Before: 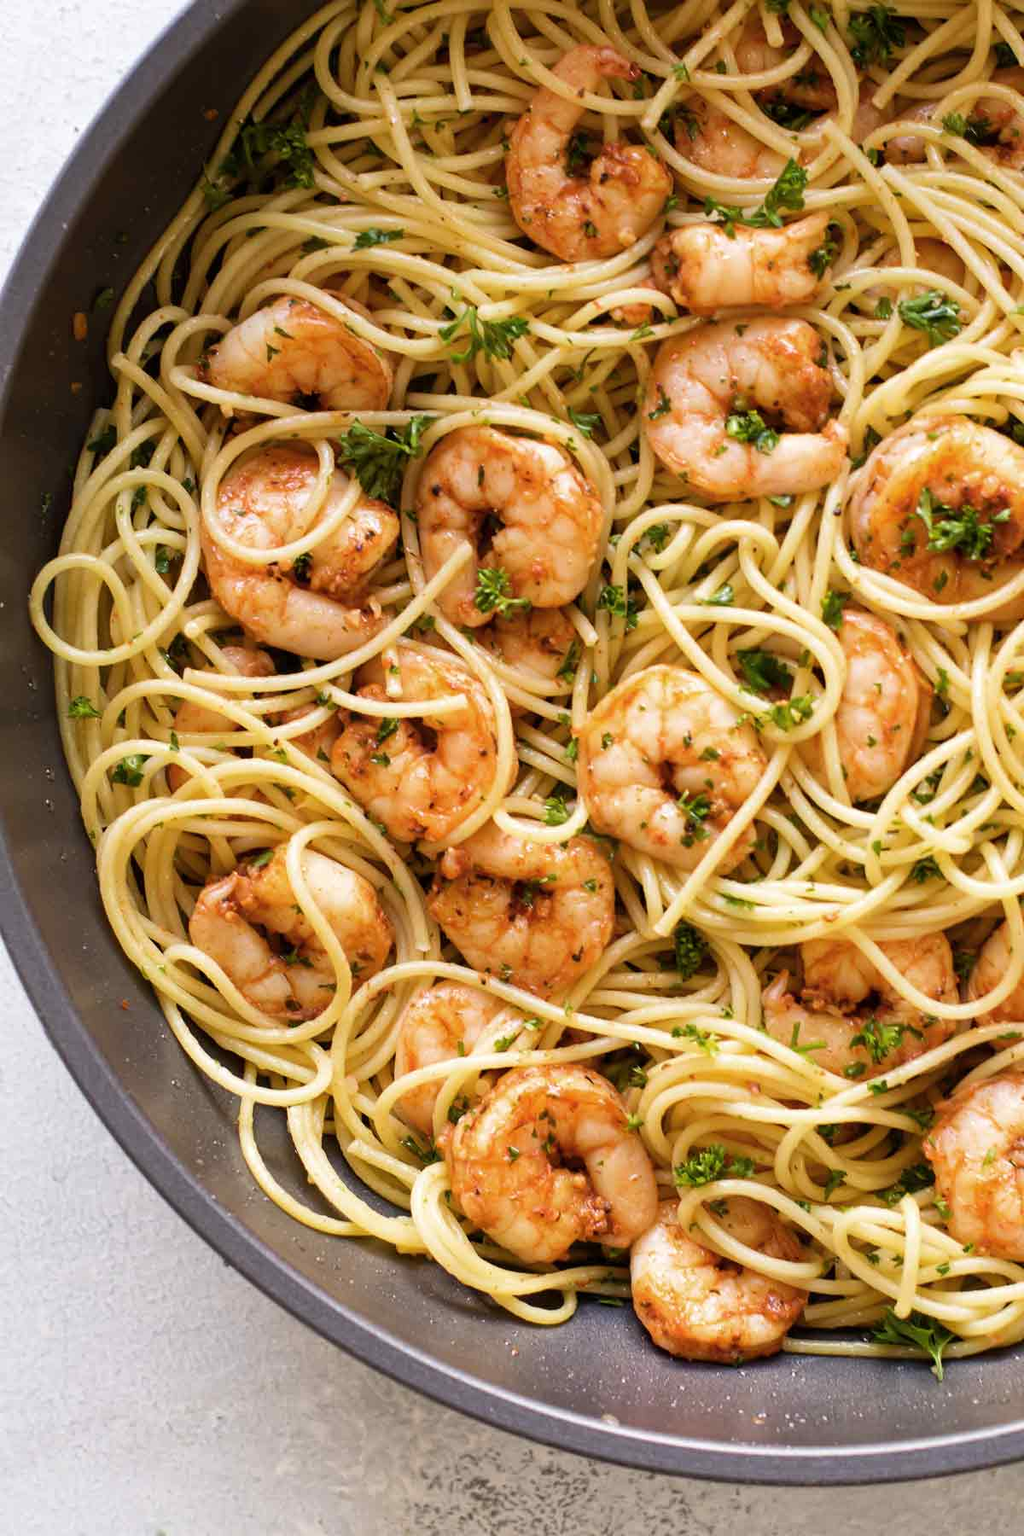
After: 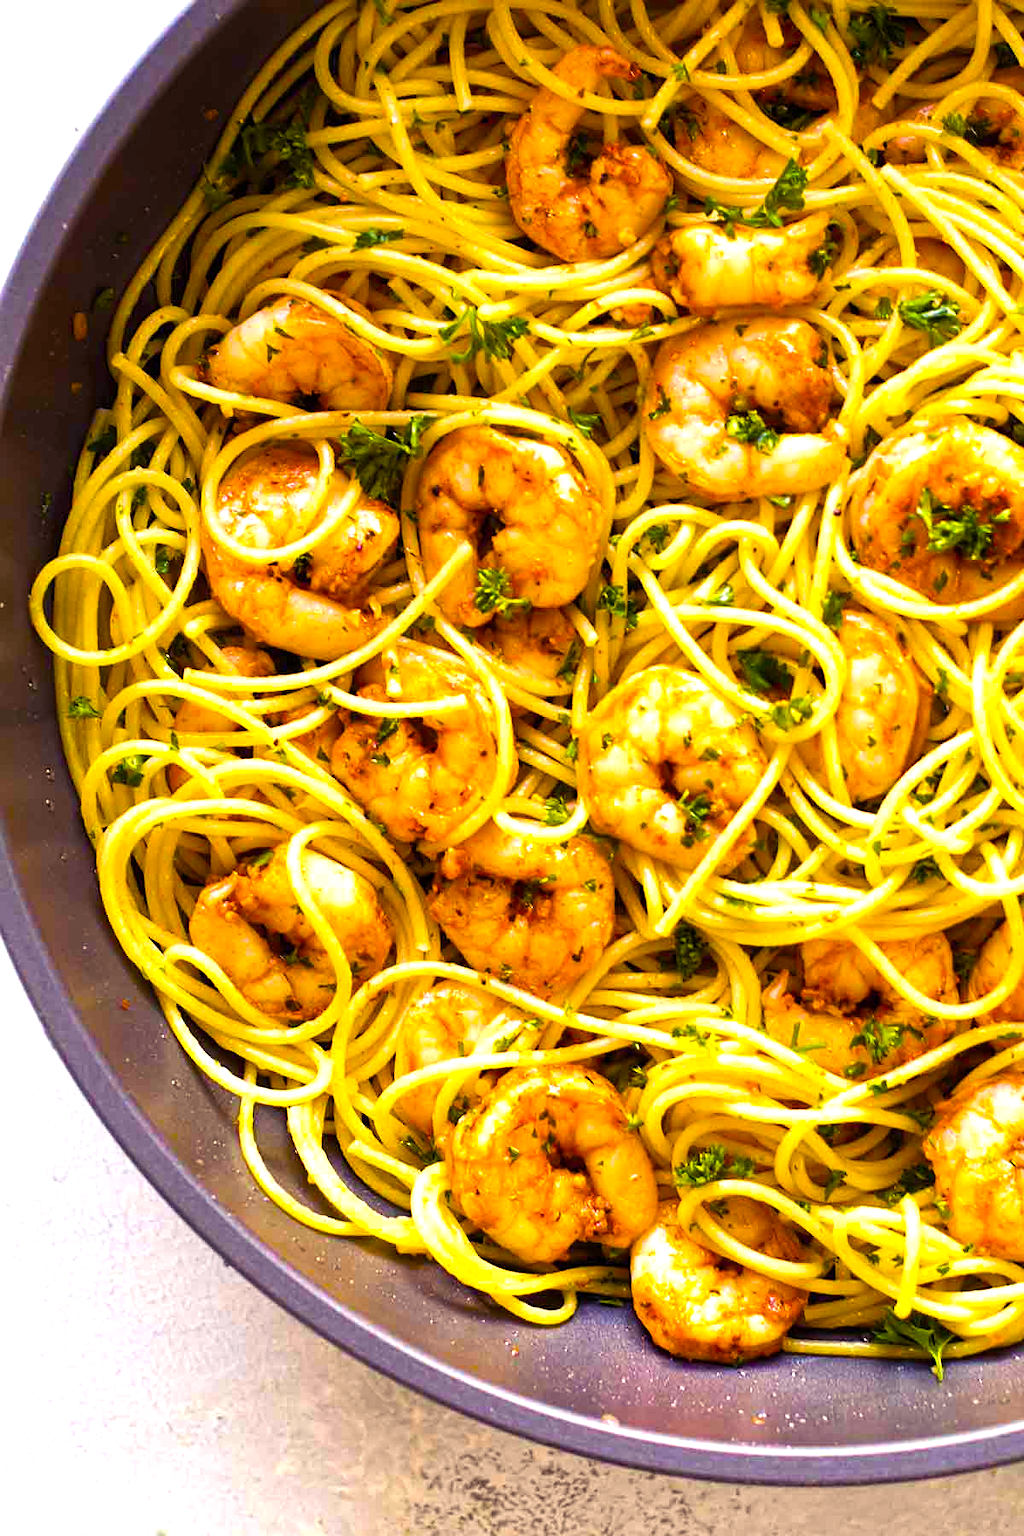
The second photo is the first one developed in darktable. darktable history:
exposure: compensate highlight preservation false
color balance rgb: shadows lift › luminance -21.824%, shadows lift › chroma 9.043%, shadows lift › hue 285.4°, highlights gain › chroma 1.056%, highlights gain › hue 60.17°, linear chroma grading › highlights 98.935%, linear chroma grading › global chroma 23.807%, perceptual saturation grading › global saturation 0.716%, perceptual saturation grading › highlights -18.874%, perceptual saturation grading › mid-tones 6.481%, perceptual saturation grading › shadows 27.714%, perceptual brilliance grading › global brilliance 18.158%
sharpen: amount 0.212
